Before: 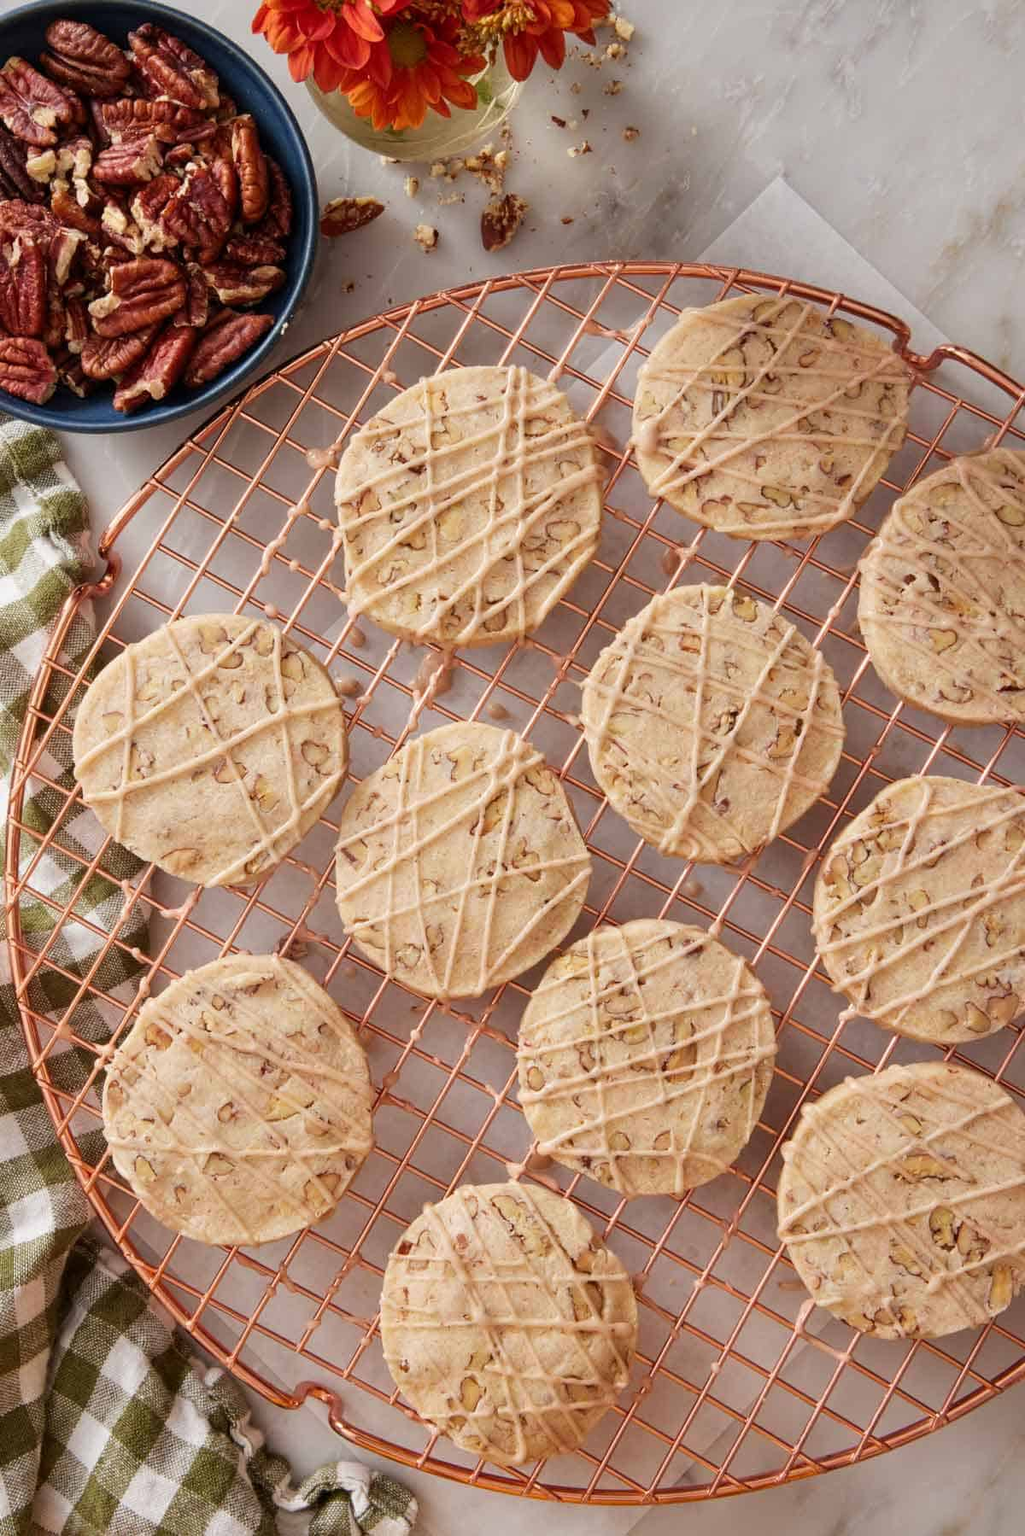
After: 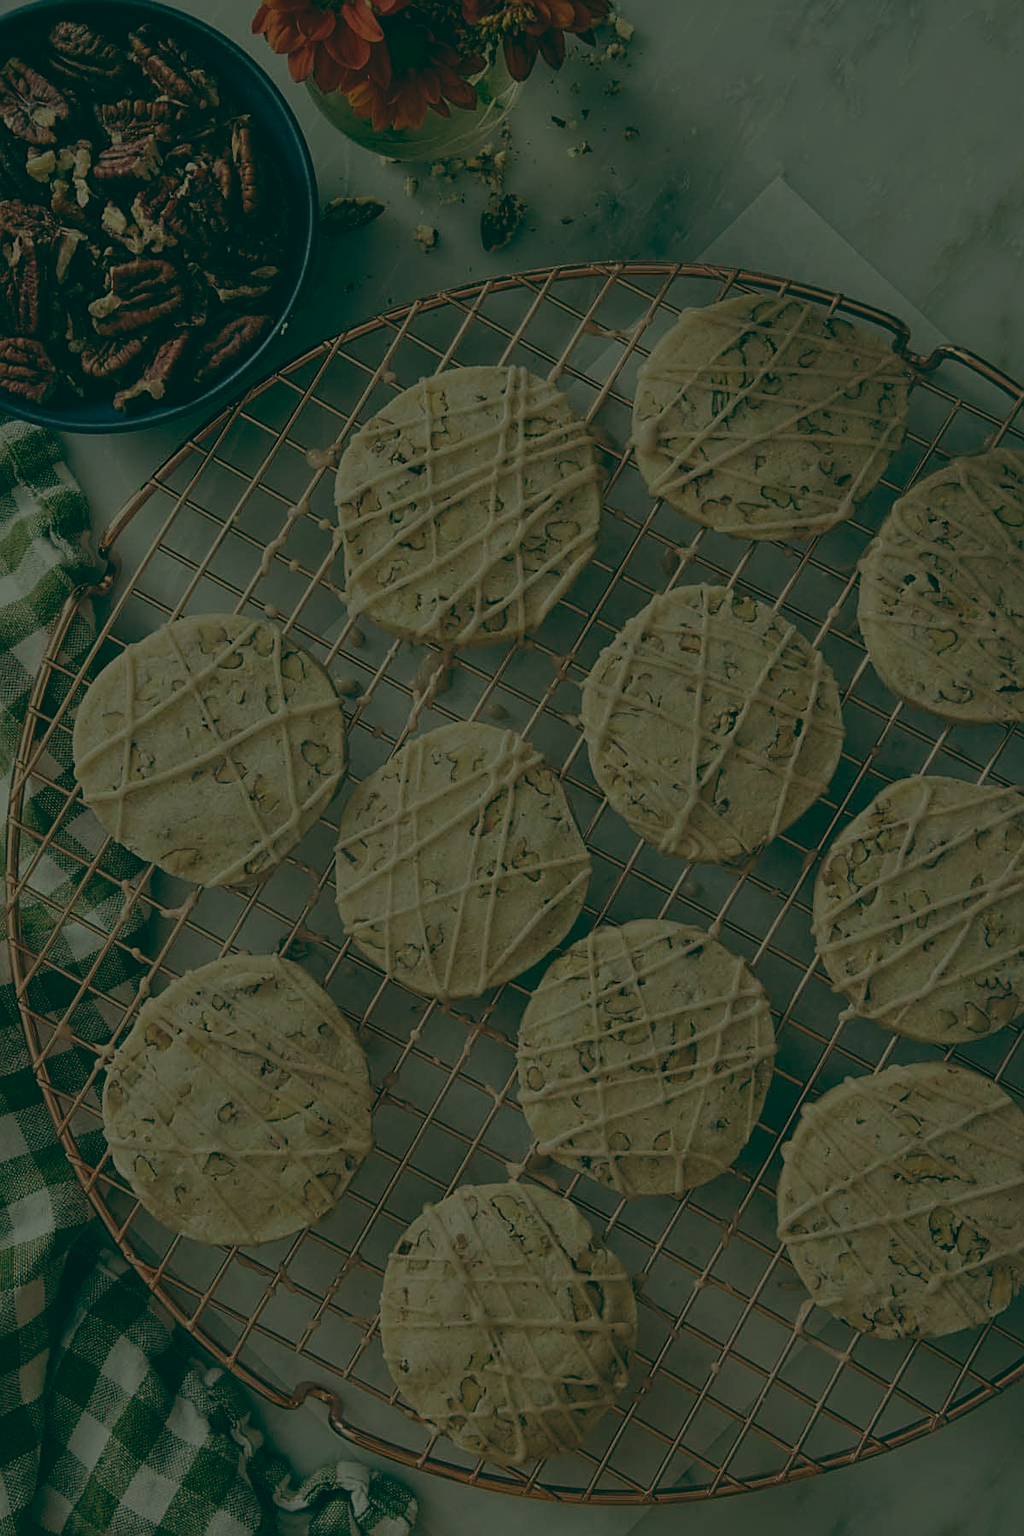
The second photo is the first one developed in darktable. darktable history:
sharpen: on, module defaults
color balance: lift [1.005, 0.99, 1.007, 1.01], gamma [1, 1.034, 1.032, 0.966], gain [0.873, 1.055, 1.067, 0.933]
exposure: exposure -2.446 EV, compensate highlight preservation false
